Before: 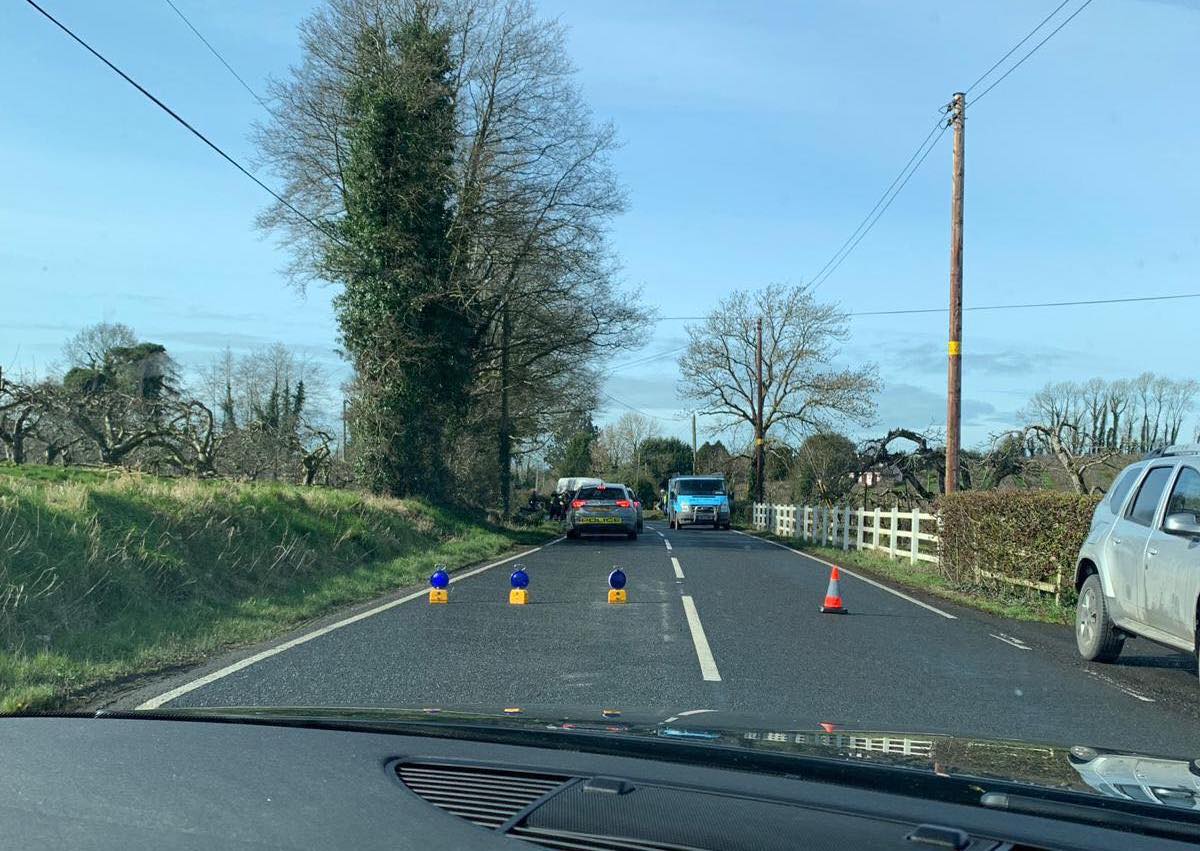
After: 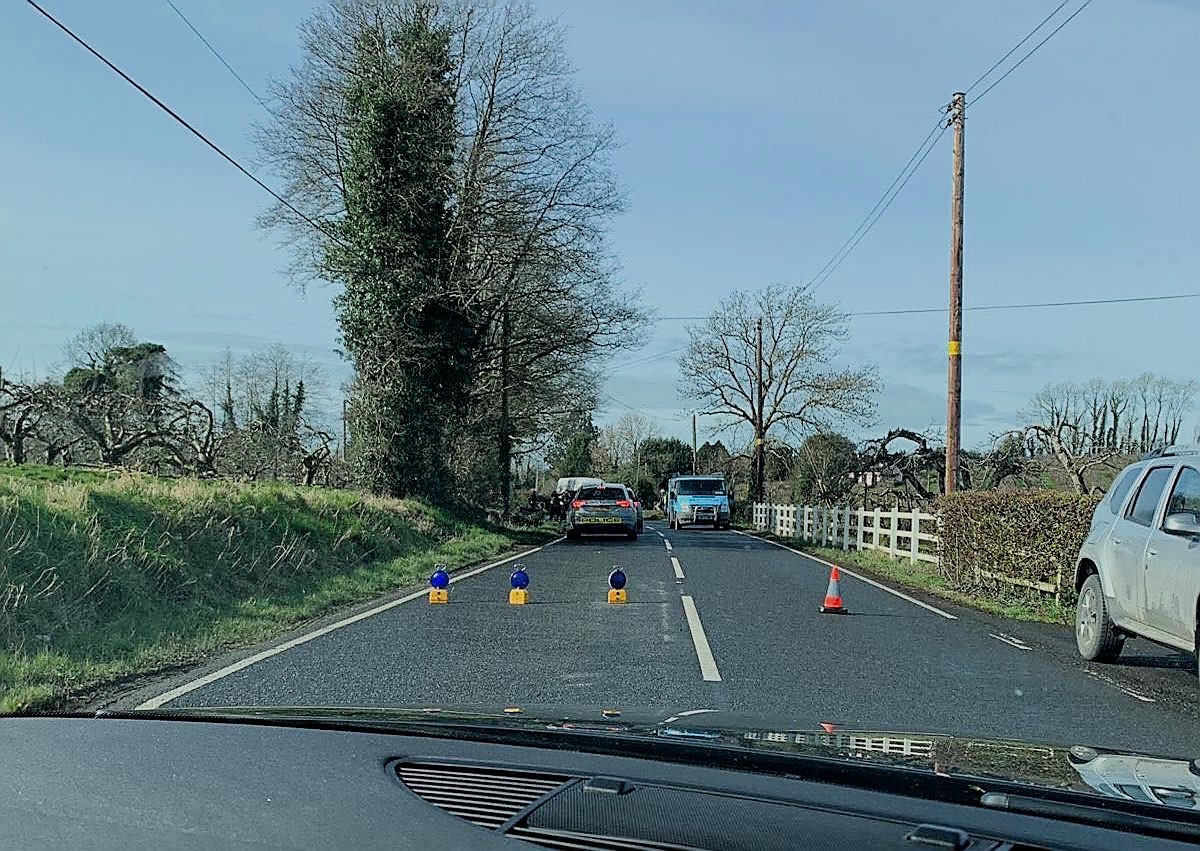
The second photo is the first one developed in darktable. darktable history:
filmic rgb: black relative exposure -7.25 EV, white relative exposure 5.06 EV, hardness 3.21
sharpen: radius 1.427, amount 1.243, threshold 0.817
